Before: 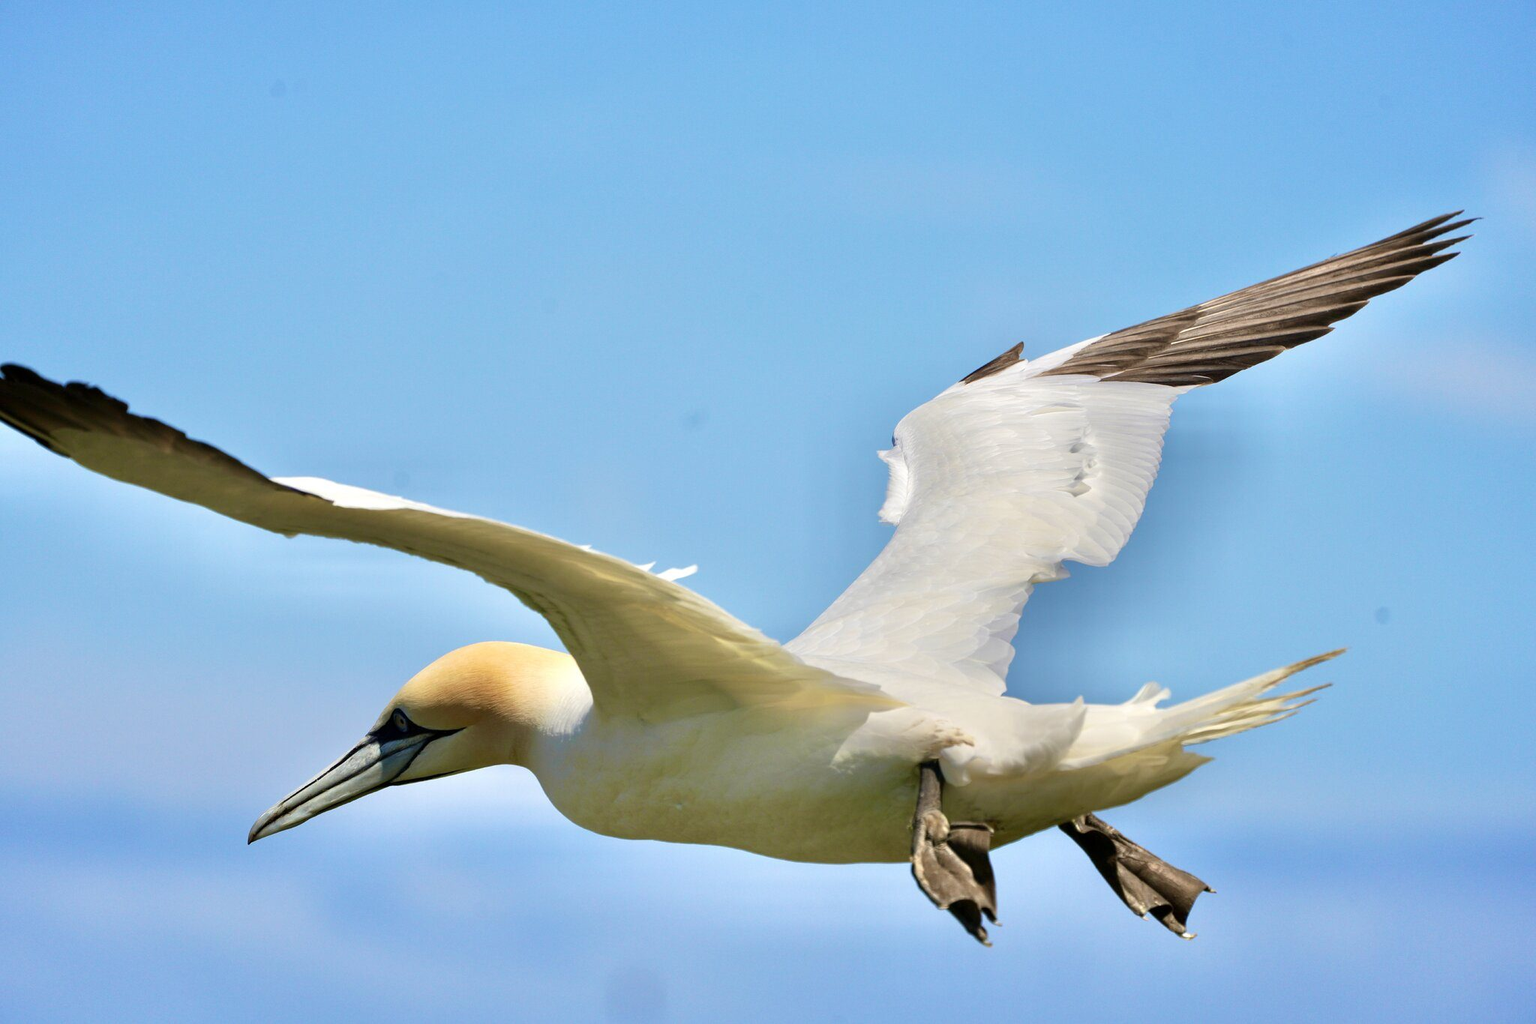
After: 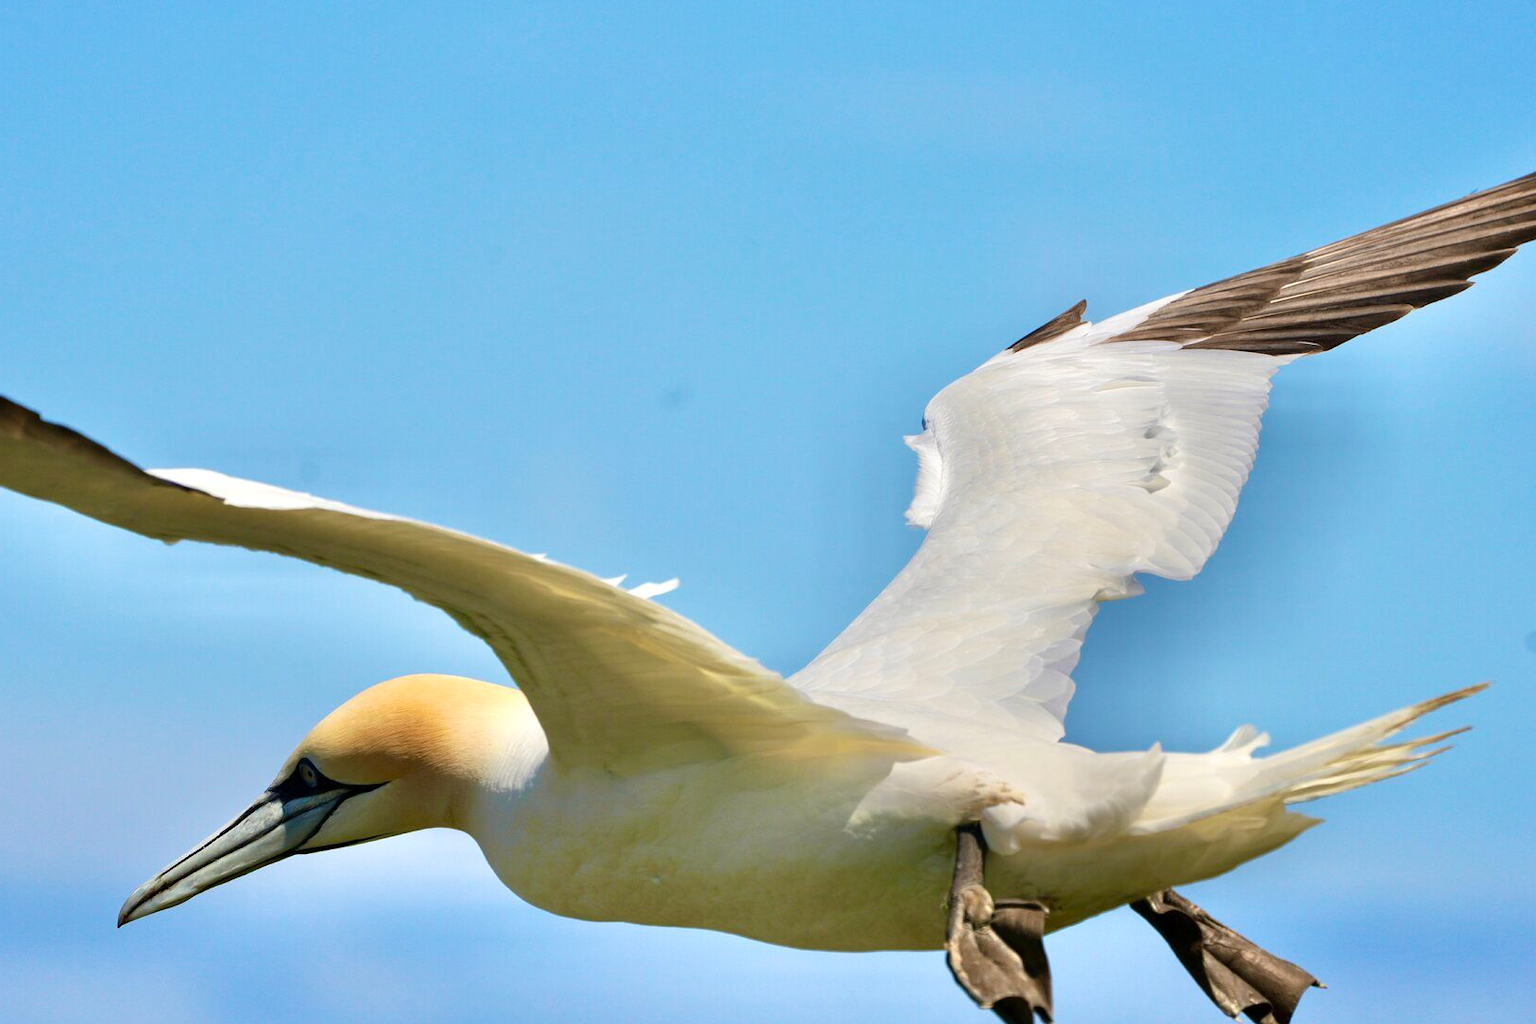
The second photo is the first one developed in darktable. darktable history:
crop and rotate: left 10.058%, top 9.962%, right 9.859%, bottom 9.887%
